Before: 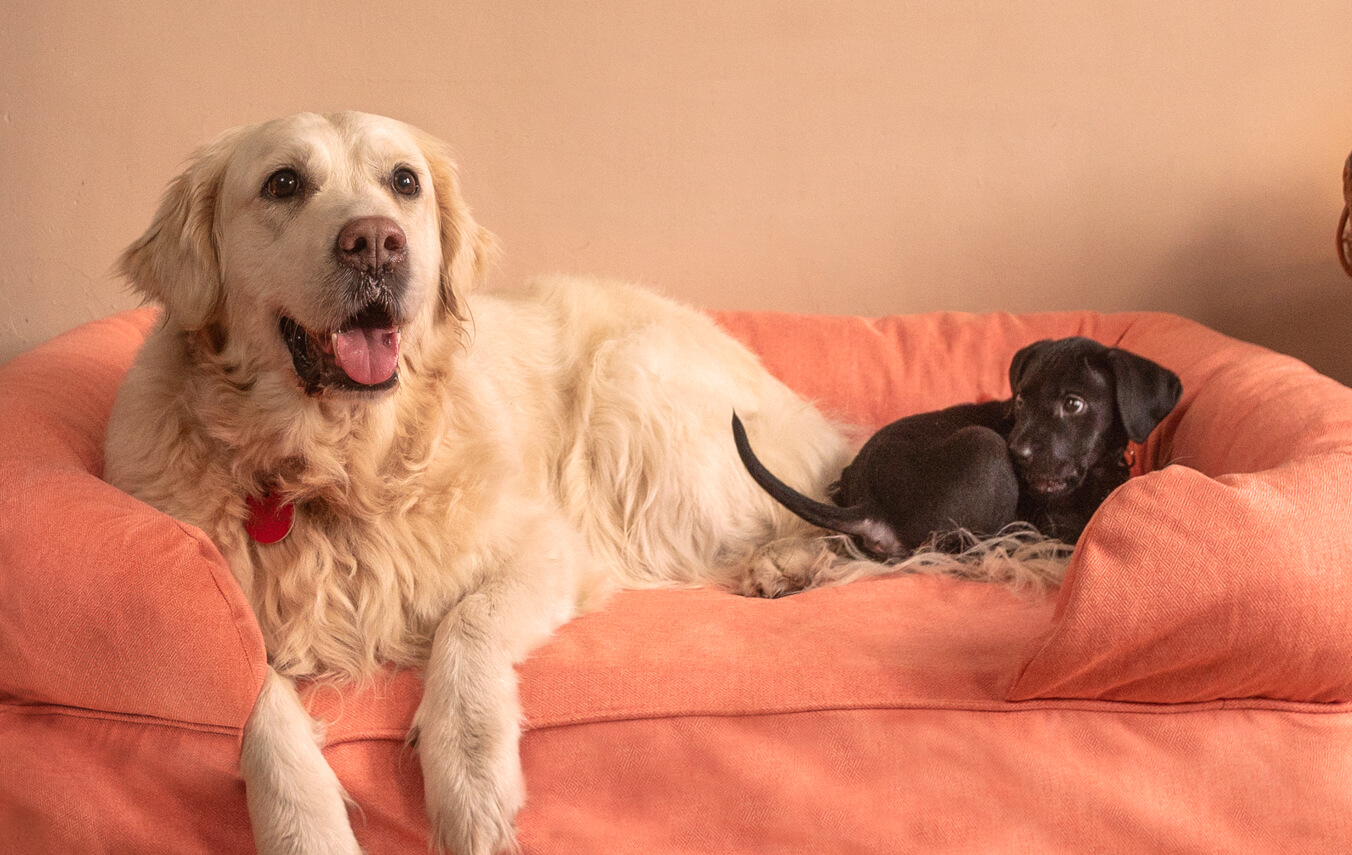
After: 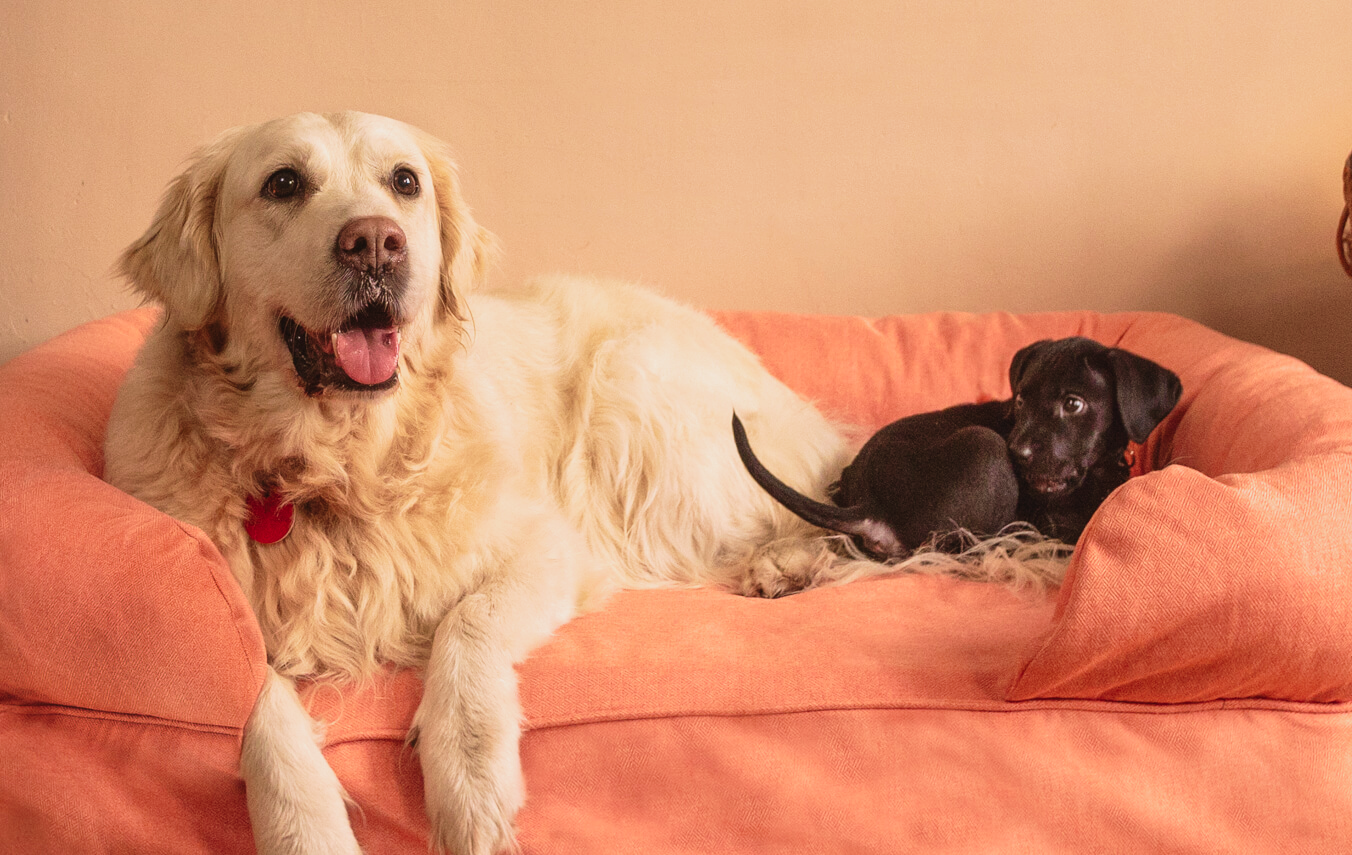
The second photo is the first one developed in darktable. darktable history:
velvia: on, module defaults
exposure: exposure -0.071 EV, compensate highlight preservation false
tone curve: curves: ch0 [(0, 0.025) (0.15, 0.143) (0.452, 0.486) (0.751, 0.788) (1, 0.961)]; ch1 [(0, 0) (0.43, 0.408) (0.476, 0.469) (0.497, 0.494) (0.546, 0.571) (0.566, 0.607) (0.62, 0.657) (1, 1)]; ch2 [(0, 0) (0.386, 0.397) (0.505, 0.498) (0.547, 0.546) (0.579, 0.58) (1, 1)], preserve colors none
